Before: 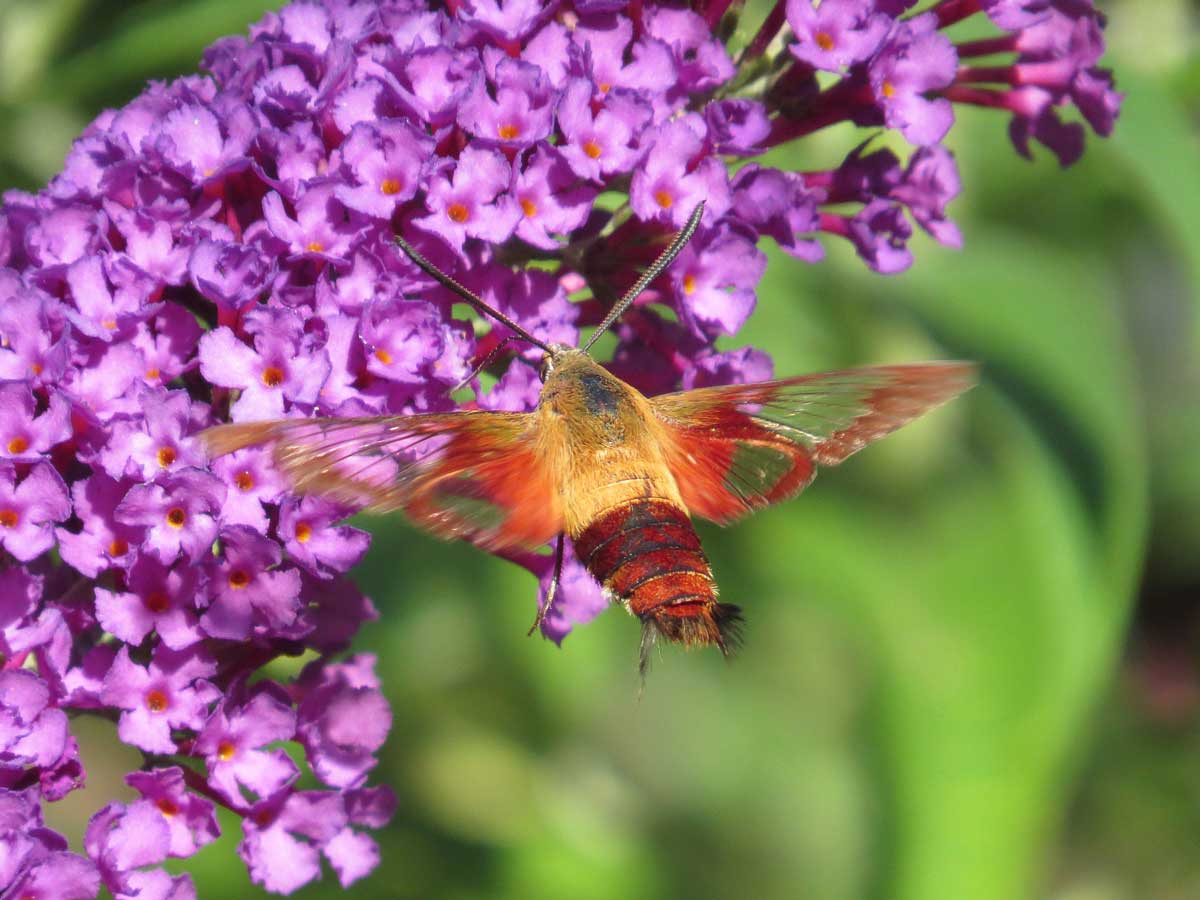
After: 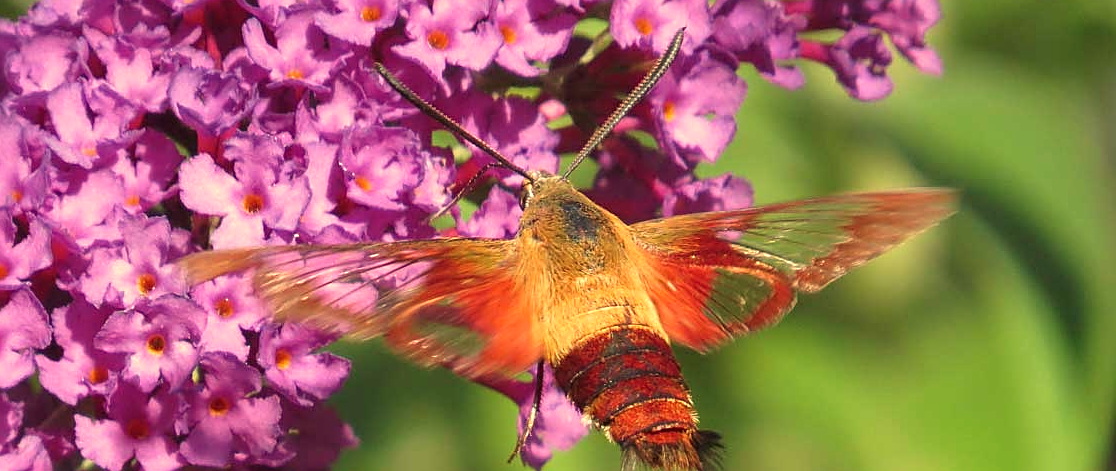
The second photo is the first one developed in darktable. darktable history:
sharpen: on, module defaults
white balance: red 1.123, blue 0.83
crop: left 1.744%, top 19.225%, right 5.069%, bottom 28.357%
